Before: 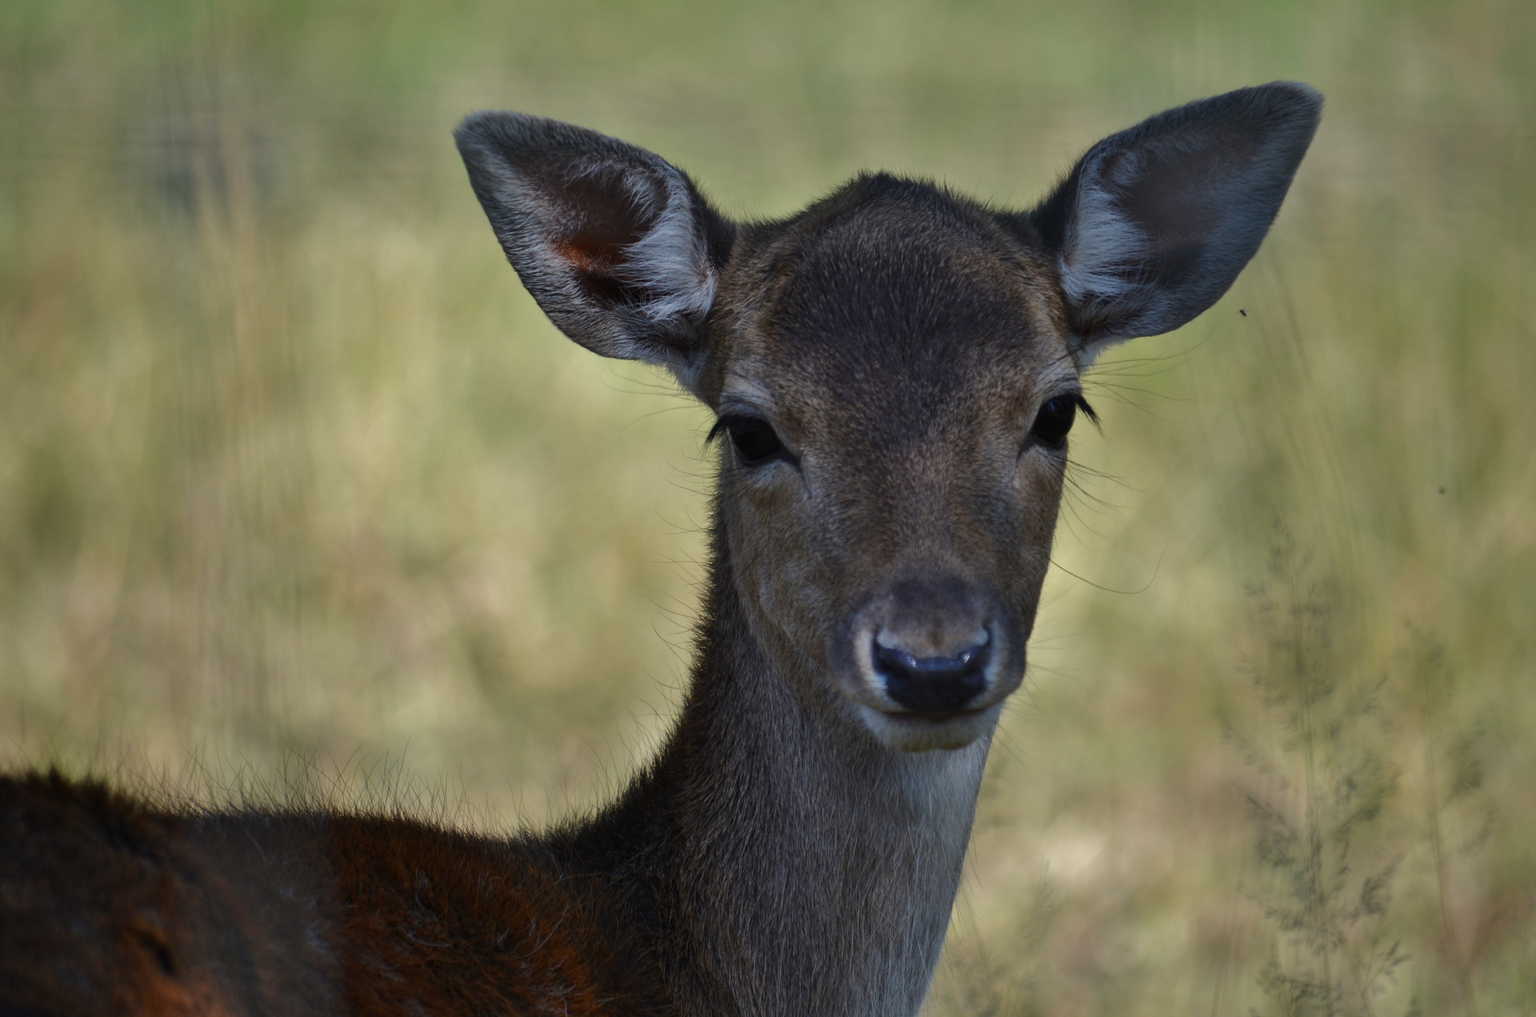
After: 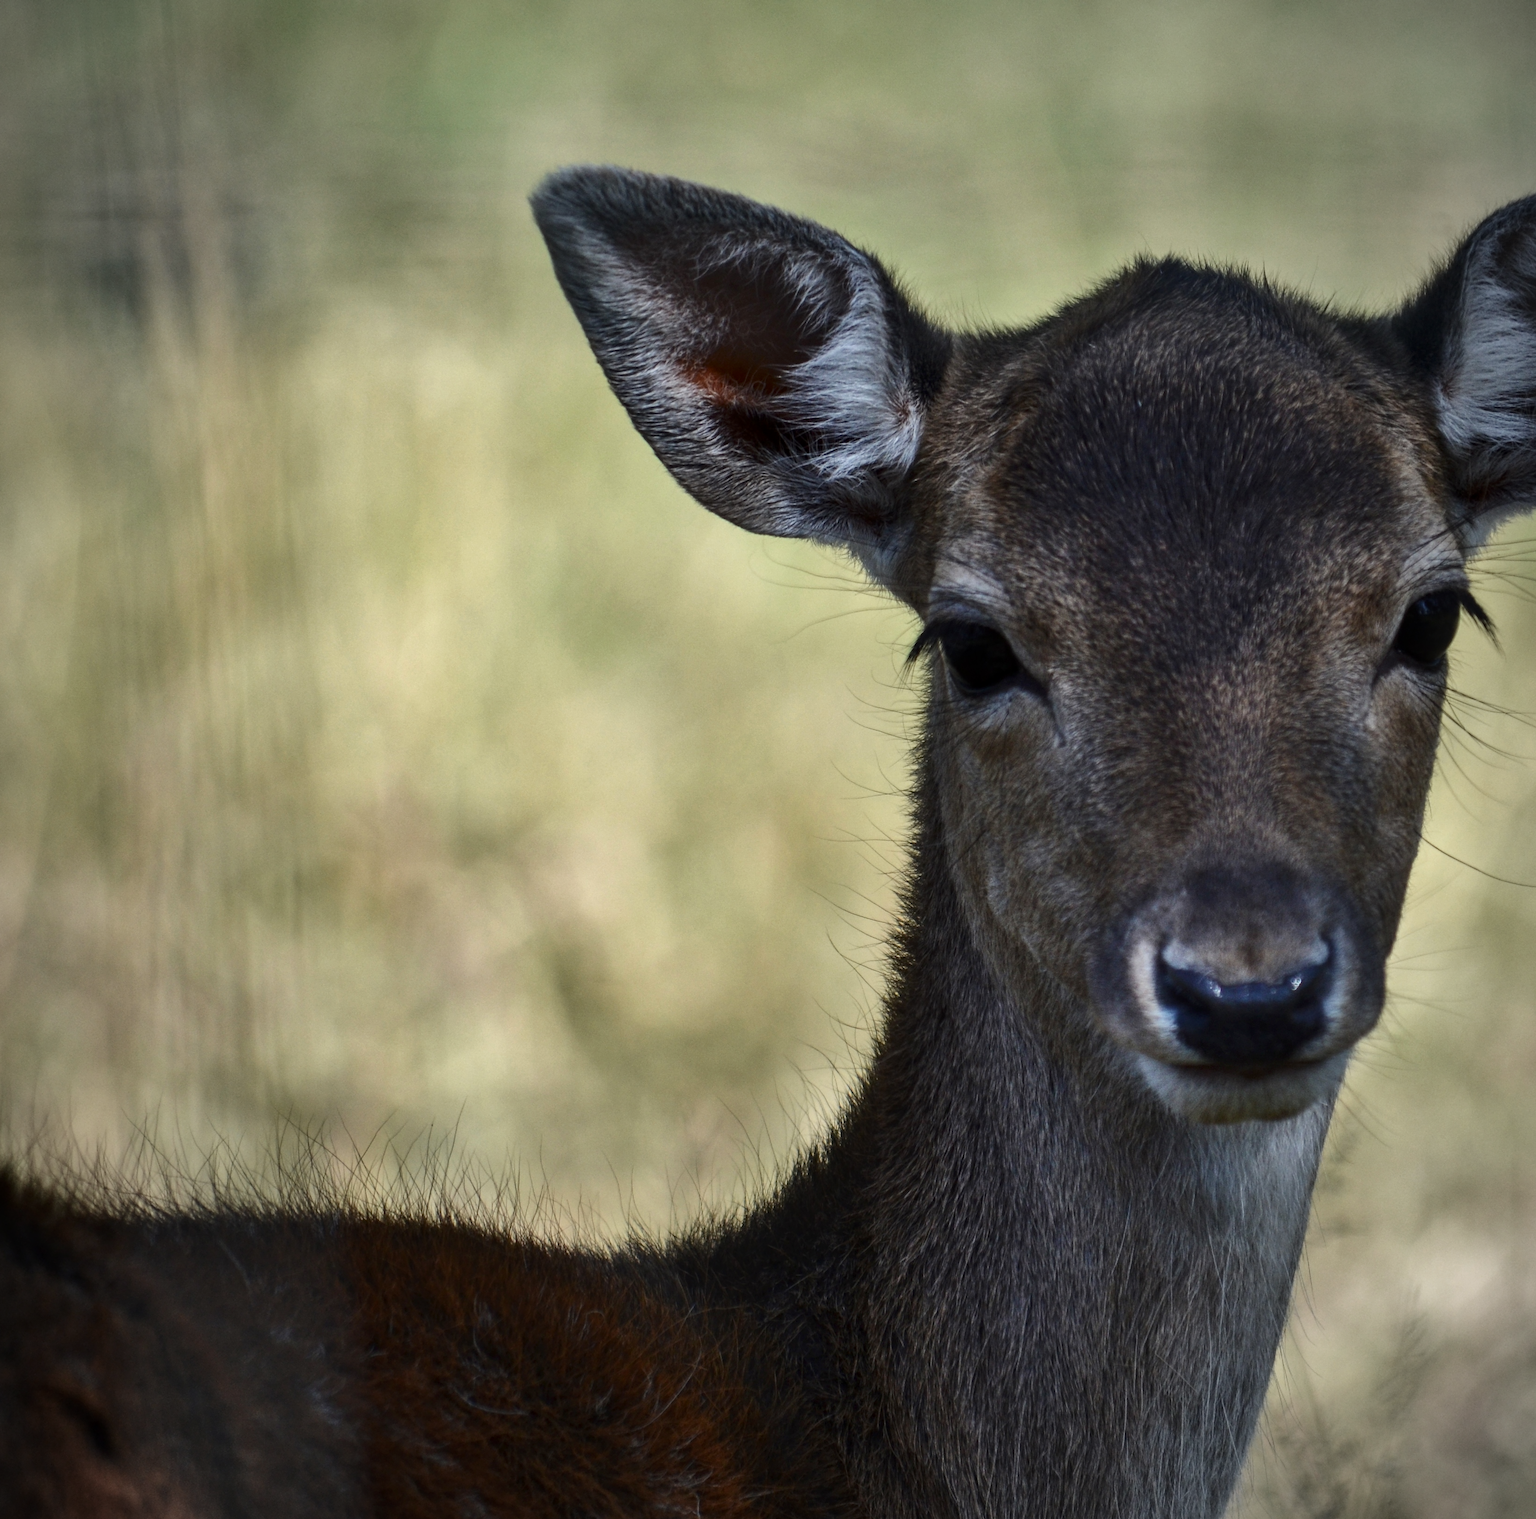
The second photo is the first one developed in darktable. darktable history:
crop and rotate: left 6.434%, right 26.62%
vignetting: fall-off radius 60.98%
local contrast: on, module defaults
contrast brightness saturation: contrast 0.244, brightness 0.085
